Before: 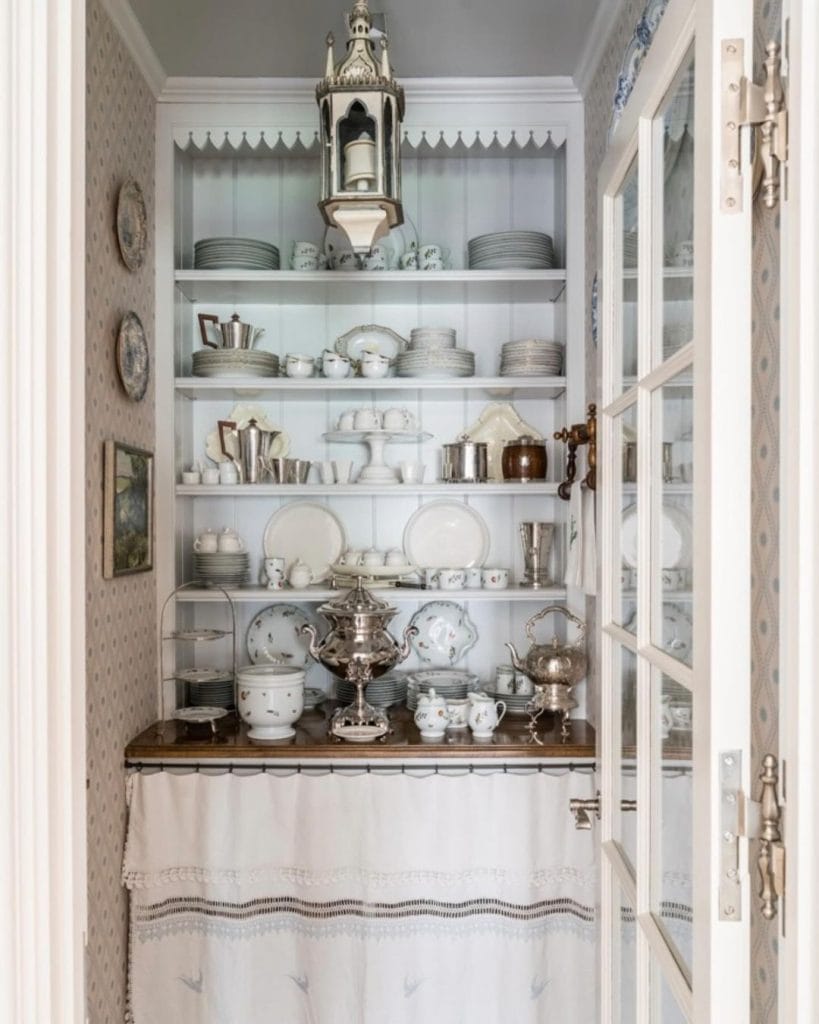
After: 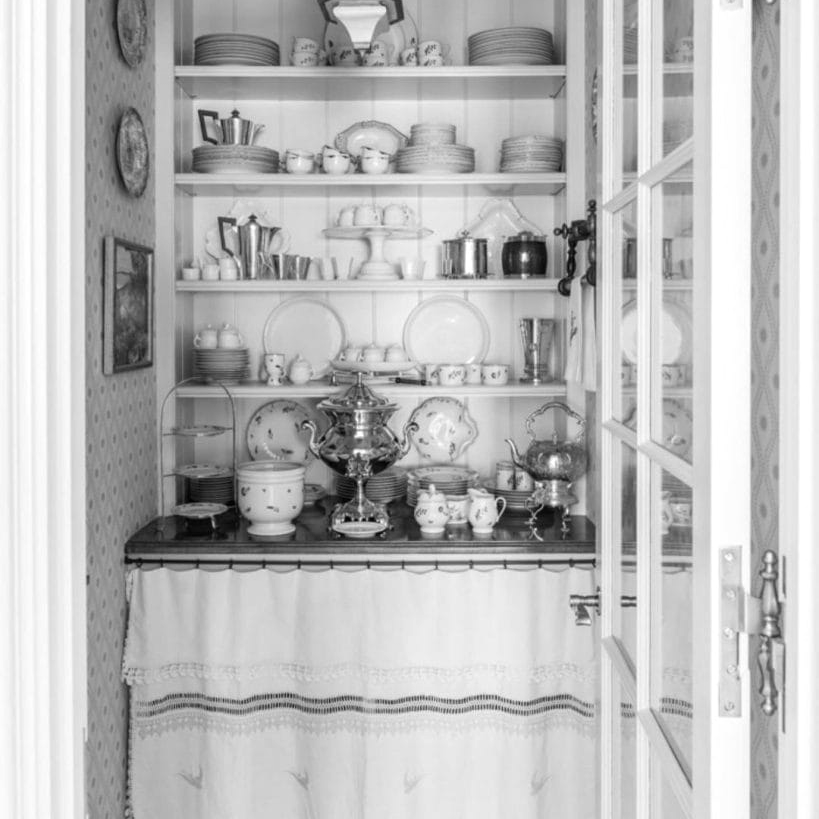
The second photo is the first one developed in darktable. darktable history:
crop and rotate: top 19.998%
white balance: red 0.954, blue 1.079
monochrome: on, module defaults
color balance rgb: linear chroma grading › global chroma 3.45%, perceptual saturation grading › global saturation 11.24%, perceptual brilliance grading › global brilliance 3.04%, global vibrance 2.8%
